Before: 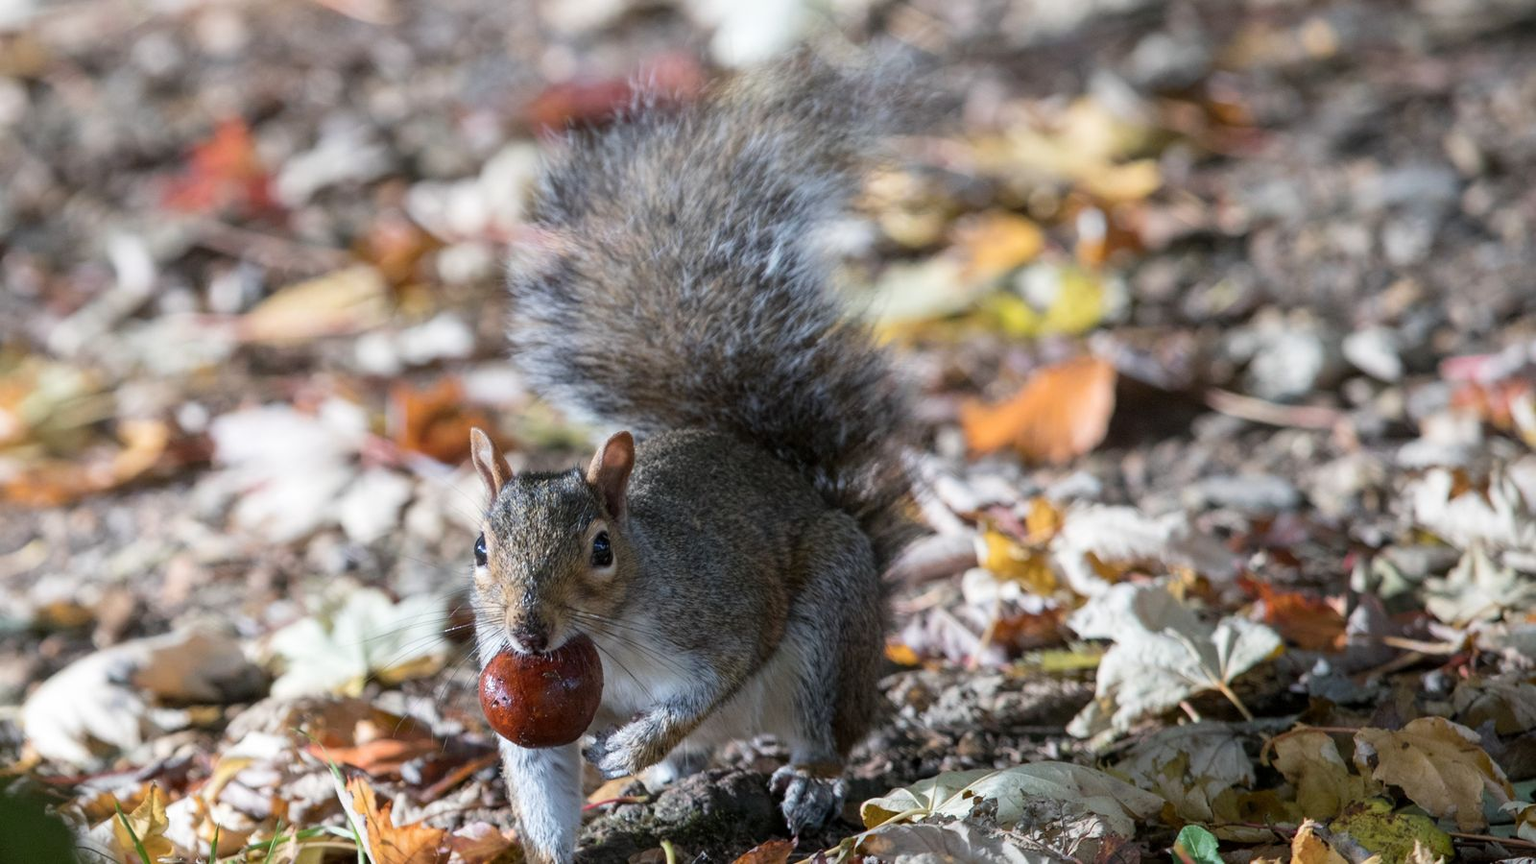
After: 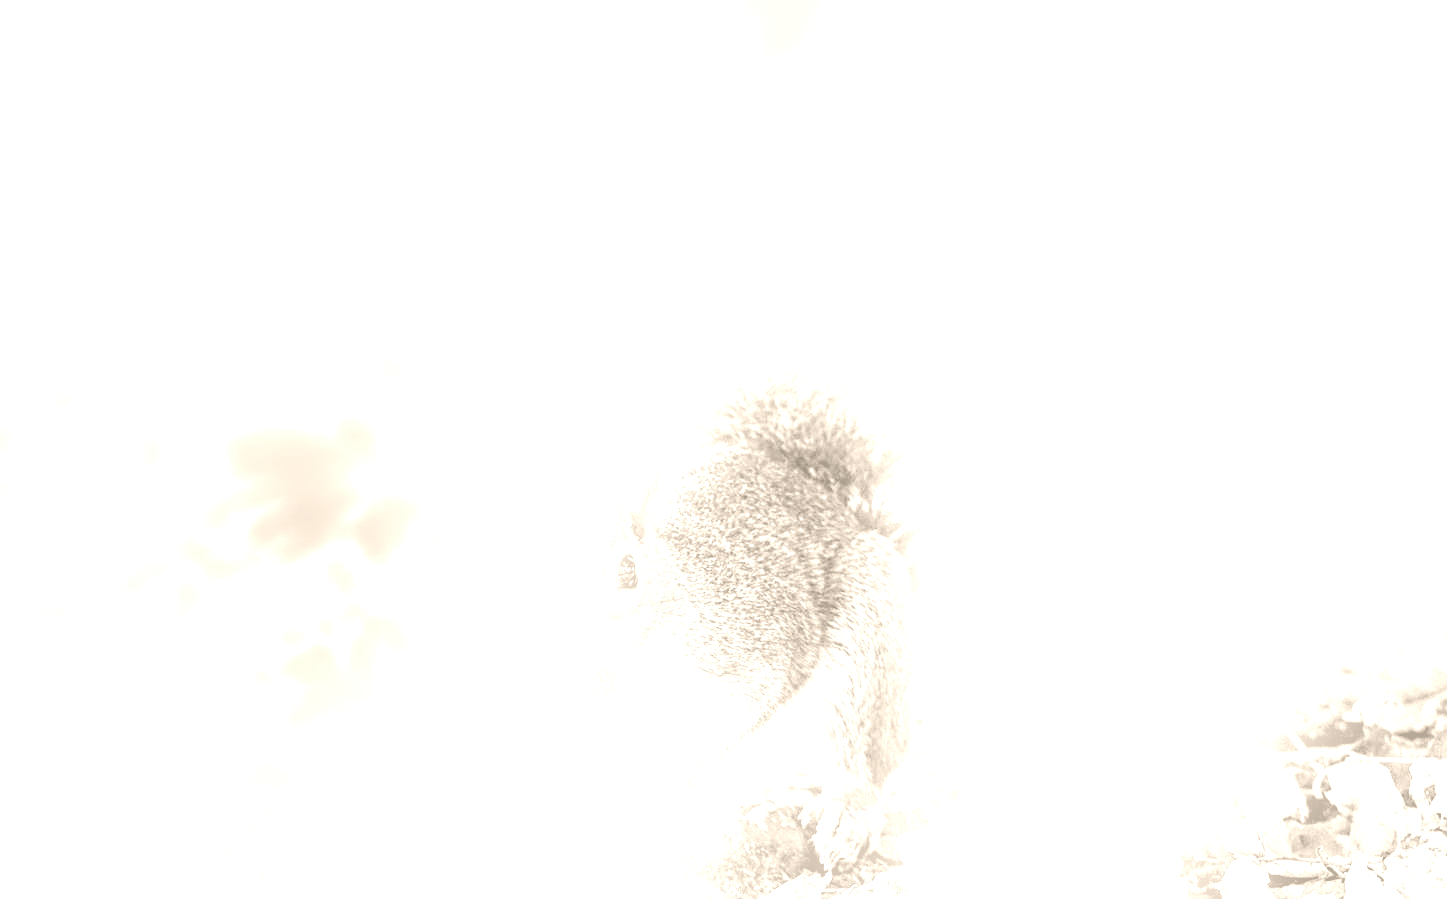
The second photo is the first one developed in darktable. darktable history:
crop: right 9.509%, bottom 0.031%
bloom: on, module defaults
colorize: hue 34.49°, saturation 35.33%, source mix 100%, version 1
sharpen: on, module defaults
local contrast: on, module defaults
color balance rgb: shadows lift › chroma 1%, shadows lift › hue 240.84°, highlights gain › chroma 2%, highlights gain › hue 73.2°, global offset › luminance -0.5%, perceptual saturation grading › global saturation 20%, perceptual saturation grading › highlights -25%, perceptual saturation grading › shadows 50%, global vibrance 15%
exposure: black level correction 0, exposure 2.327 EV, compensate exposure bias true, compensate highlight preservation false
